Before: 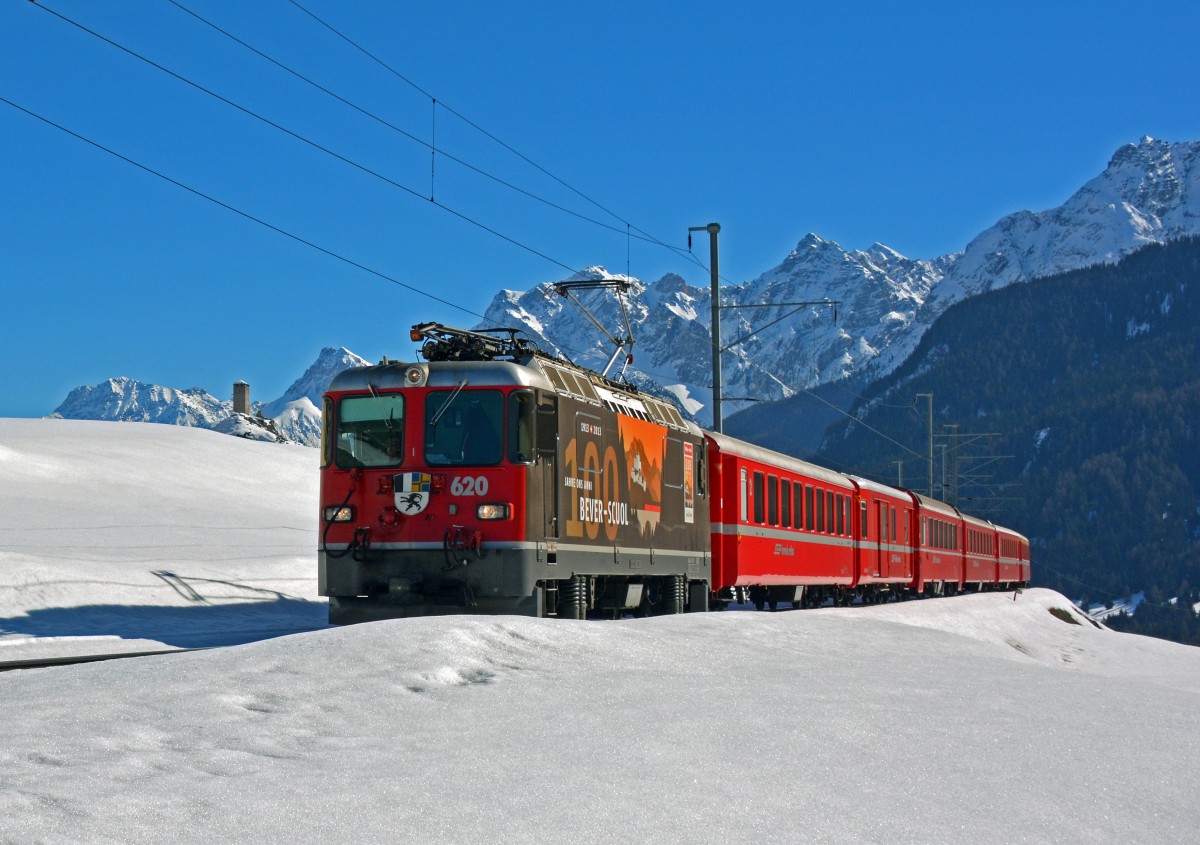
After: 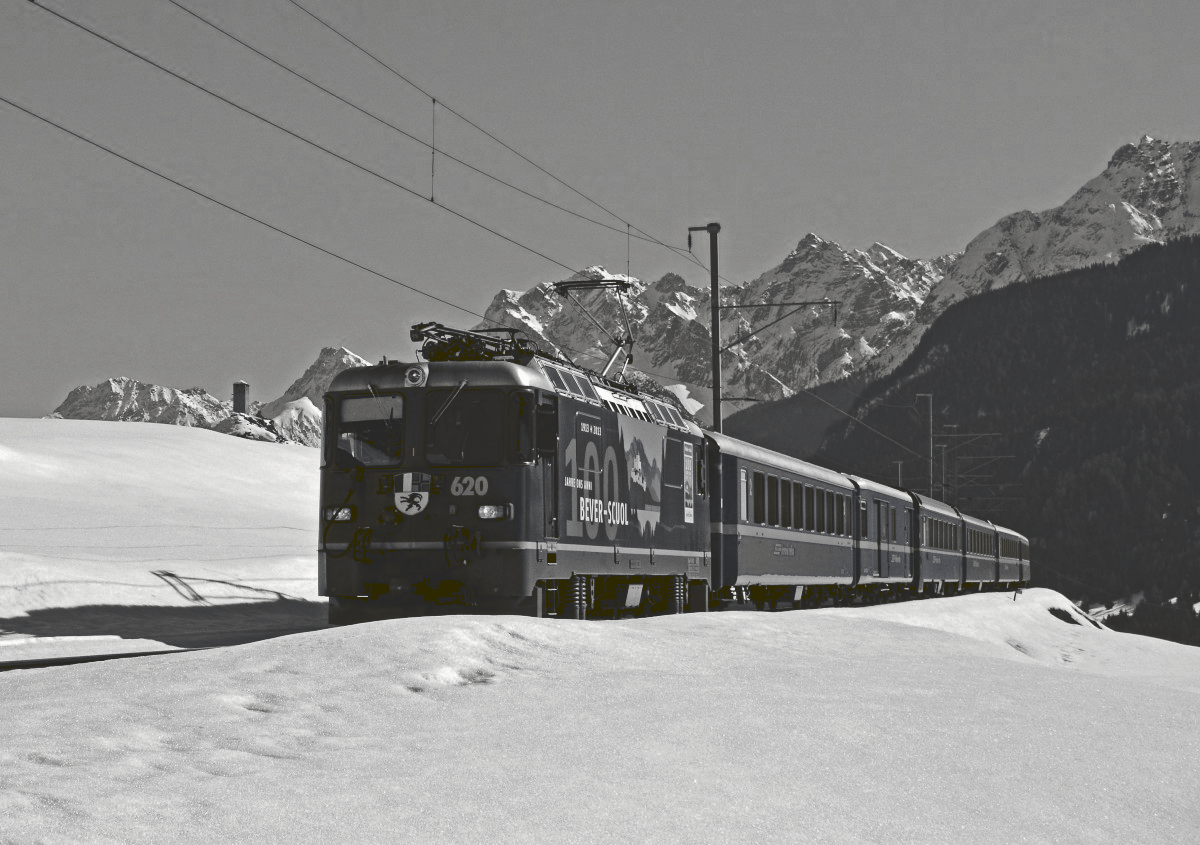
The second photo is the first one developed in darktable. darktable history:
tone curve: curves: ch0 [(0, 0) (0.003, 0.161) (0.011, 0.161) (0.025, 0.161) (0.044, 0.161) (0.069, 0.161) (0.1, 0.161) (0.136, 0.163) (0.177, 0.179) (0.224, 0.207) (0.277, 0.243) (0.335, 0.292) (0.399, 0.361) (0.468, 0.452) (0.543, 0.547) (0.623, 0.638) (0.709, 0.731) (0.801, 0.826) (0.898, 0.911) (1, 1)], preserve colors none
color look up table: target L [84.2, 88.12, 82.41, 82.17, 55.02, 60.94, 46.43, 52.54, 36.99, 35.72, 18, 0.524, 201.34, 85.98, 73.31, 69.61, 65.49, 59.66, 54.76, 58.12, 42.78, 41.83, 26.21, 19.4, 17.06, 13.23, 87.41, 81.33, 74.05, 64.48, 81.33, 65.49, 48.04, 71.1, 44.82, 41.14, 25.32, 41.14, 23.07, 21.7, 13.23, 15.16, 97.23, 84.56, 70.73, 67.37, 54.37, 31.46, 17.06], target a [0, -0.002, 0.001, 0.001, 0.001, 0, 0.001, 0.001, 0, 0.001, -0.001, 0, 0, -0.001, 0, 0, 0, 0.001, 0.001, 0.001, 0, 0.001, 0, 0, -0.001, -1.324, -0.001, 0, 0, 0.001, 0, 0, 0.001, 0, 0.001, 0, -0.001, 0, 0, 0, -1.324, -0.131, -0.099, 0, 0.001, 0, 0, 0, -0.001], target b [0, 0.023, -0.007, -0.007, -0.005, 0.001, -0.001, -0.005, -0.001, -0.004, 0.007, 0, -0.001, 0.001, 0, 0, 0, -0.005, 0, -0.005, -0.001, -0.005, 0.007, 0, 0.007, 21.86, 0.001, 0, 0, -0.006, 0, 0, -0.001, 0, -0.005, -0.001, 0.007, -0.001, -0.001, 0, 21.86, 1.667, 1.22, 0, -0.006, 0, 0, -0.001, 0.007], num patches 49
